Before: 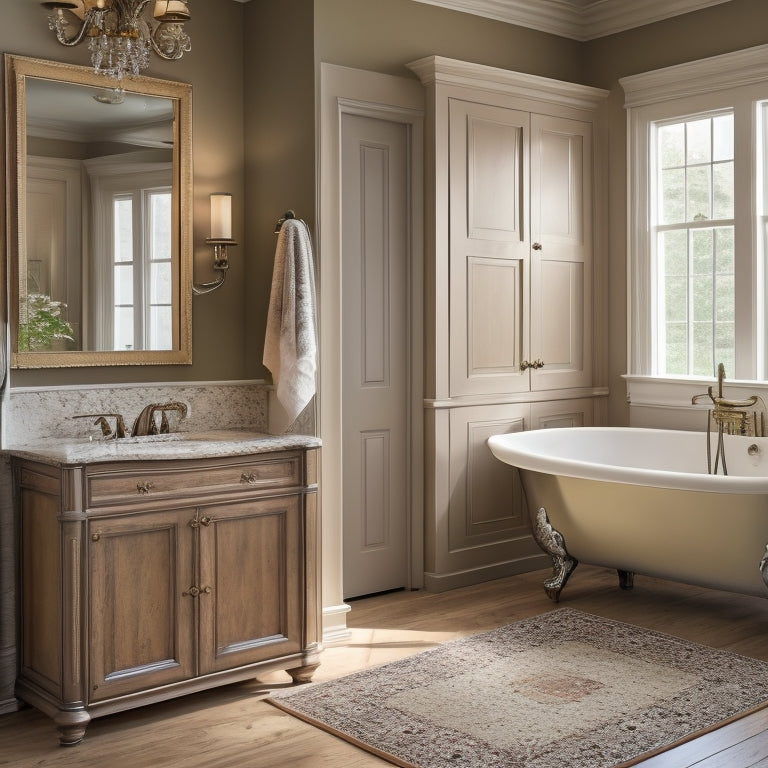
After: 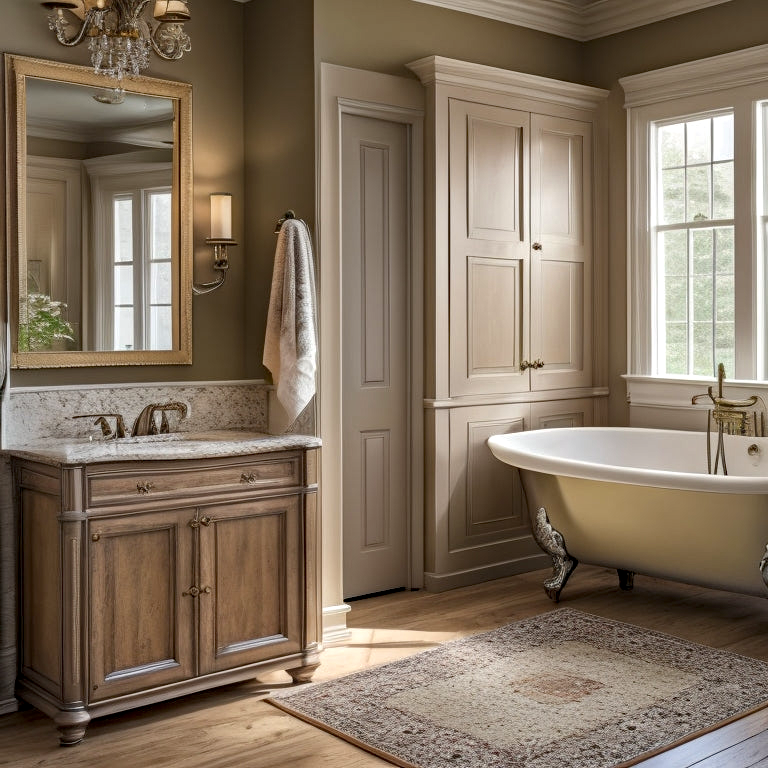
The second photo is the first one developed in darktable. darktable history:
local contrast: on, module defaults
haze removal: strength 0.286, distance 0.245, compatibility mode true
